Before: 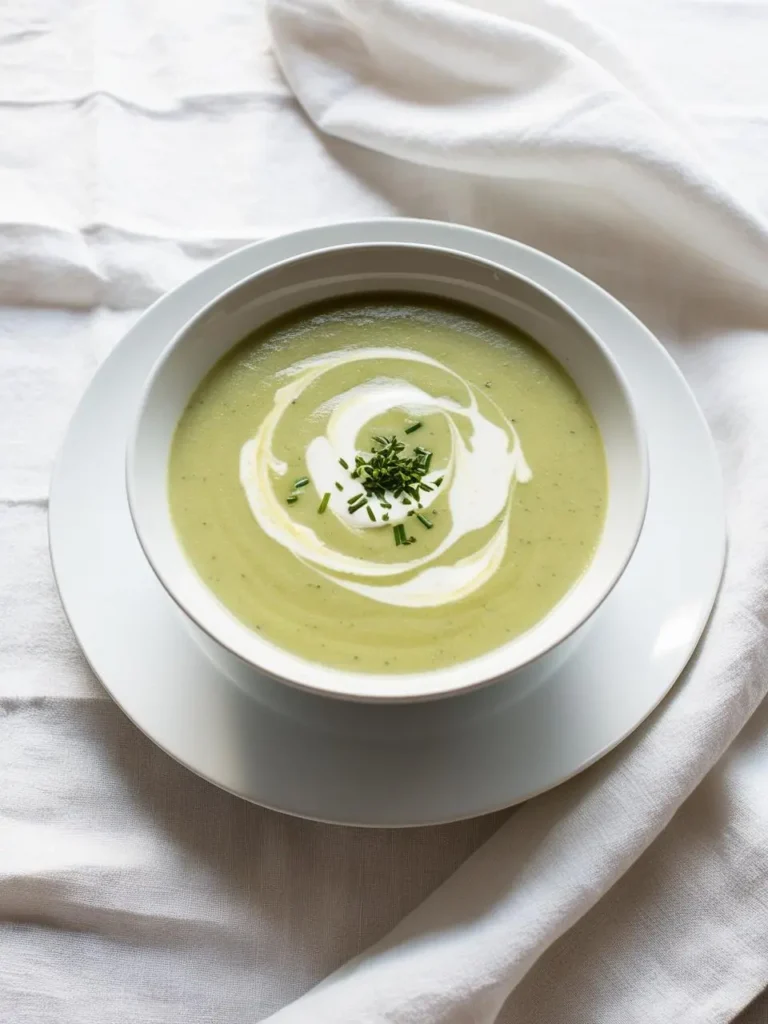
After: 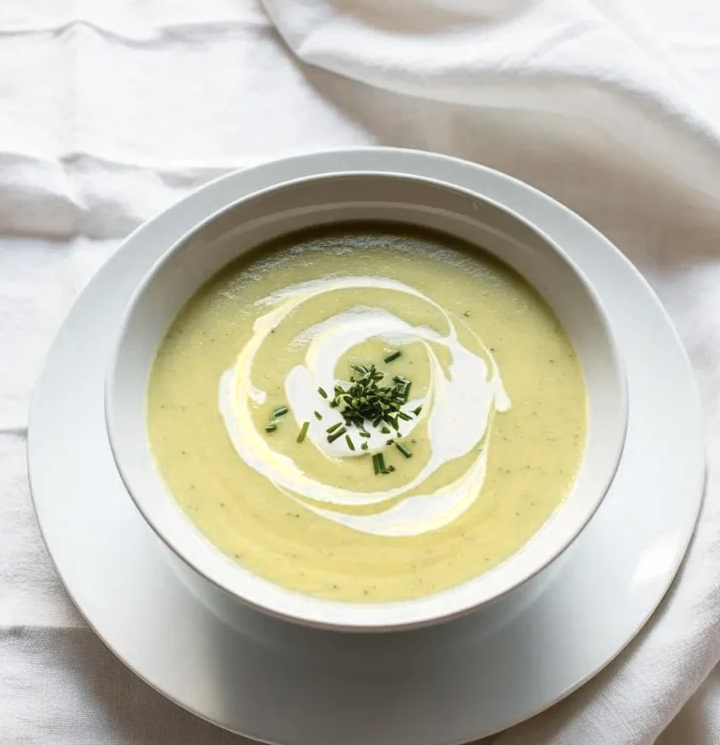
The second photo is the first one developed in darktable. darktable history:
crop: left 2.815%, top 6.992%, right 3.351%, bottom 20.229%
color zones: curves: ch0 [(0.018, 0.548) (0.197, 0.654) (0.425, 0.447) (0.605, 0.658) (0.732, 0.579)]; ch1 [(0.105, 0.531) (0.224, 0.531) (0.386, 0.39) (0.618, 0.456) (0.732, 0.456) (0.956, 0.421)]; ch2 [(0.039, 0.583) (0.215, 0.465) (0.399, 0.544) (0.465, 0.548) (0.614, 0.447) (0.724, 0.43) (0.882, 0.623) (0.956, 0.632)]
